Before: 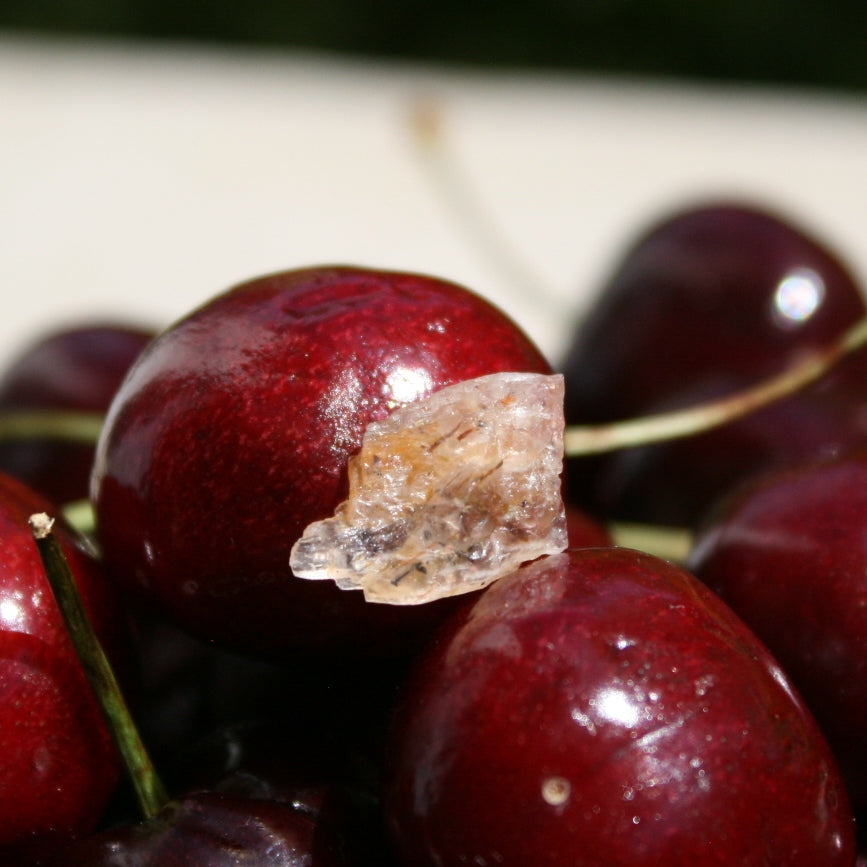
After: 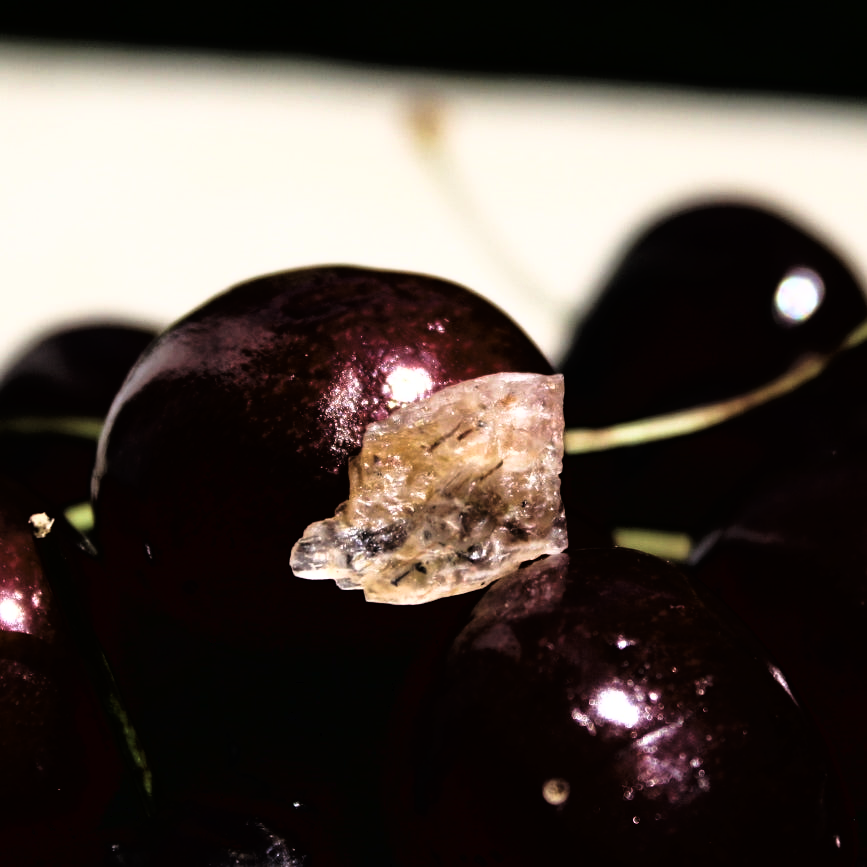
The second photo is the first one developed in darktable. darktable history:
velvia: strength 44.81%
tone curve: curves: ch0 [(0, 0) (0.003, 0.008) (0.011, 0.008) (0.025, 0.008) (0.044, 0.008) (0.069, 0.006) (0.1, 0.006) (0.136, 0.006) (0.177, 0.008) (0.224, 0.012) (0.277, 0.026) (0.335, 0.083) (0.399, 0.165) (0.468, 0.292) (0.543, 0.416) (0.623, 0.535) (0.709, 0.692) (0.801, 0.853) (0.898, 0.981) (1, 1)], color space Lab, linked channels, preserve colors none
